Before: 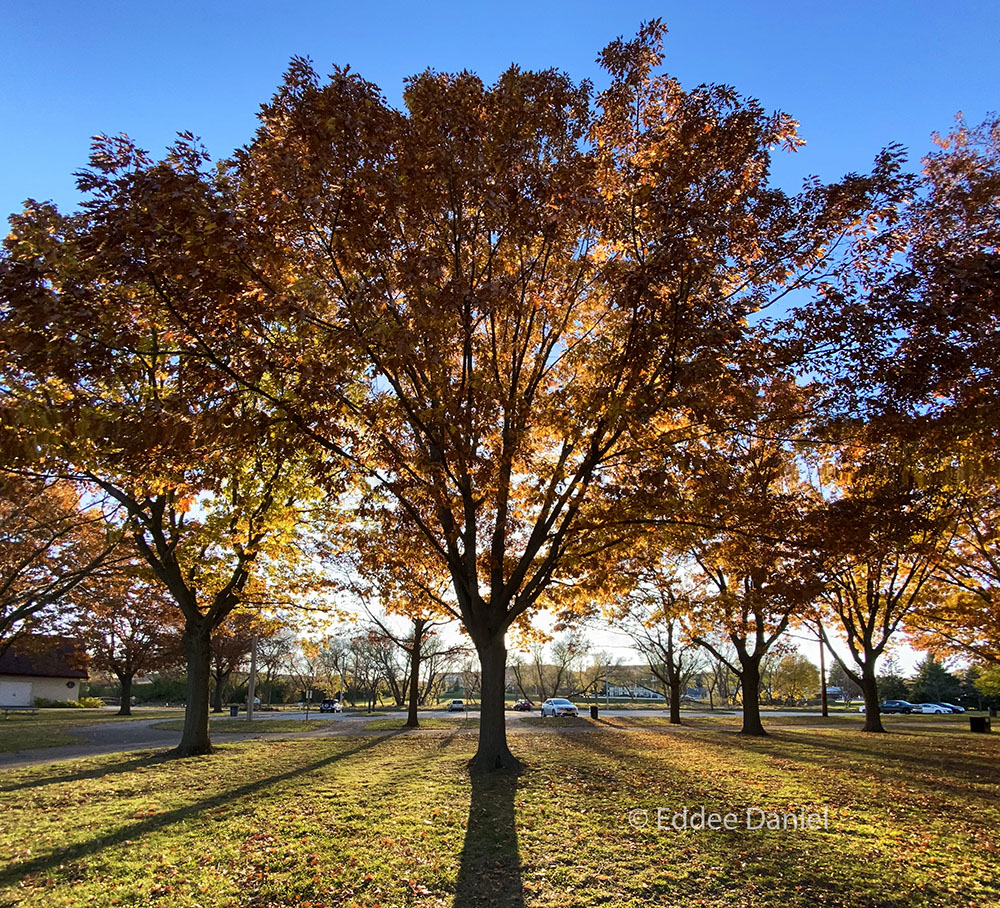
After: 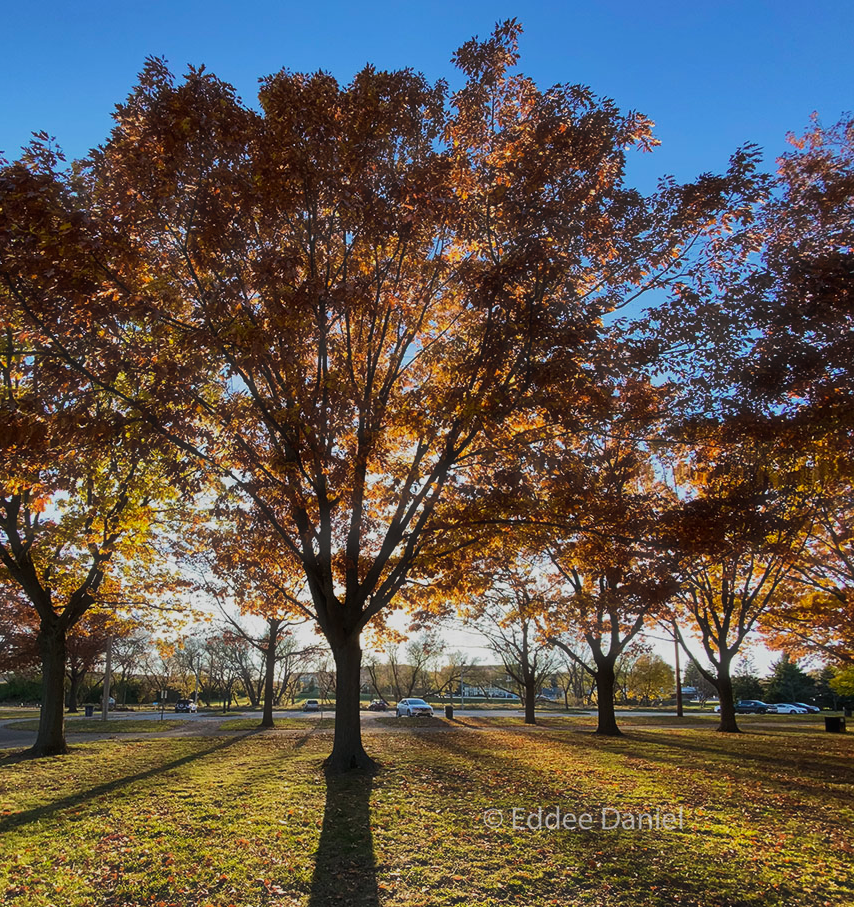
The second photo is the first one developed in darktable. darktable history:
crop and rotate: left 14.584%
exposure: exposure -0.492 EV, compensate highlight preservation false
haze removal: strength -0.05
